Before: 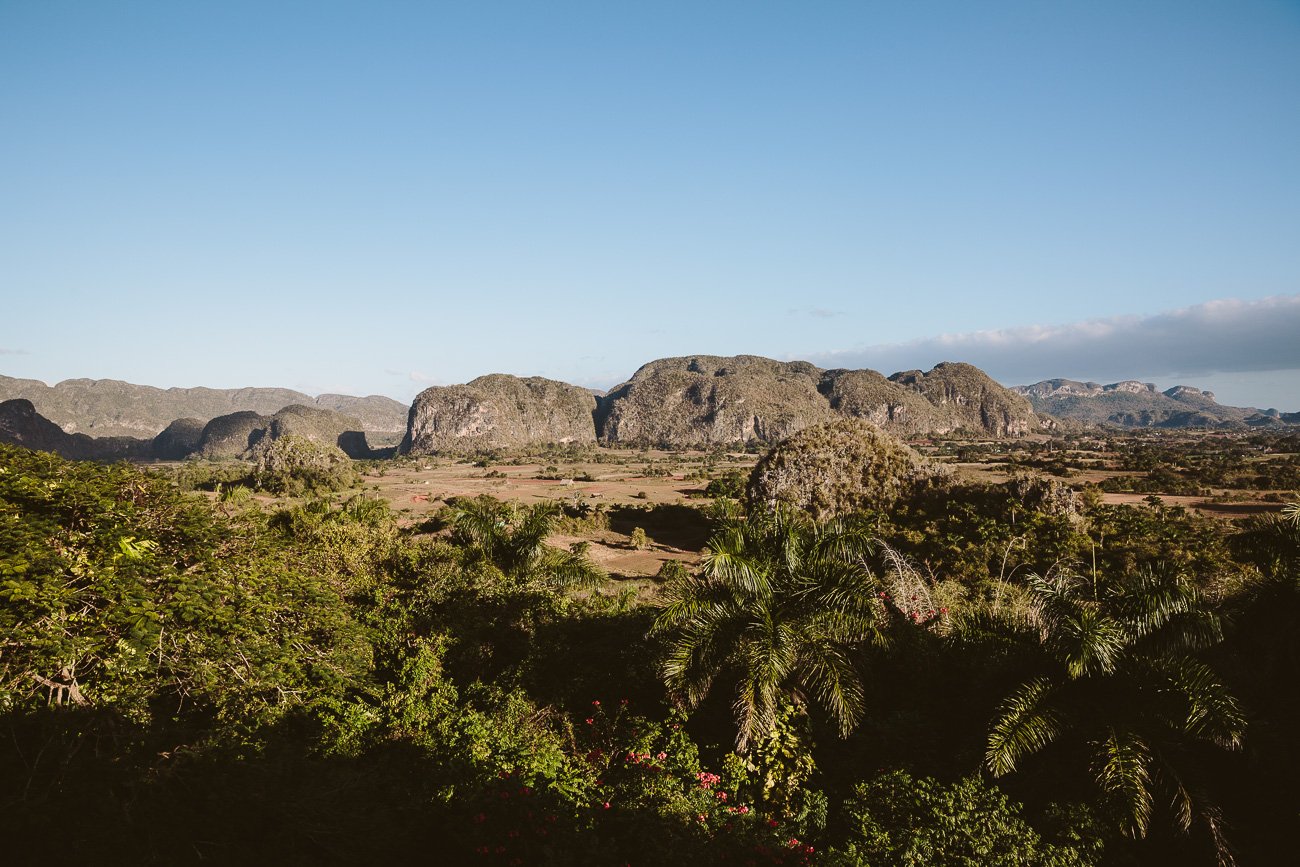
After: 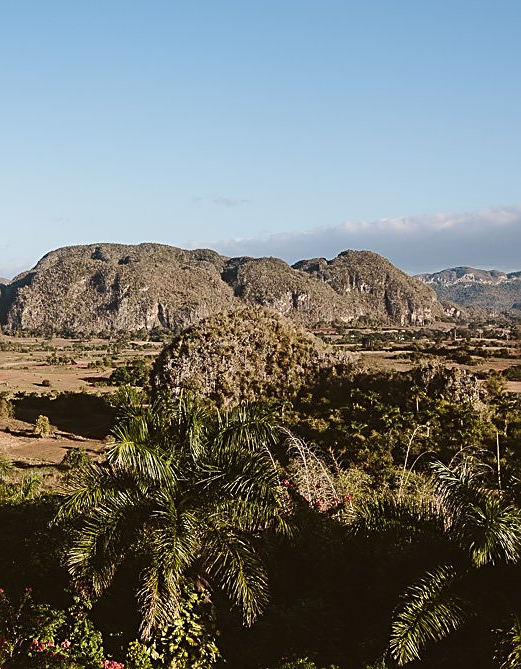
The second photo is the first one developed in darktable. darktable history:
sharpen: on, module defaults
crop: left 45.868%, top 12.965%, right 13.982%, bottom 9.836%
